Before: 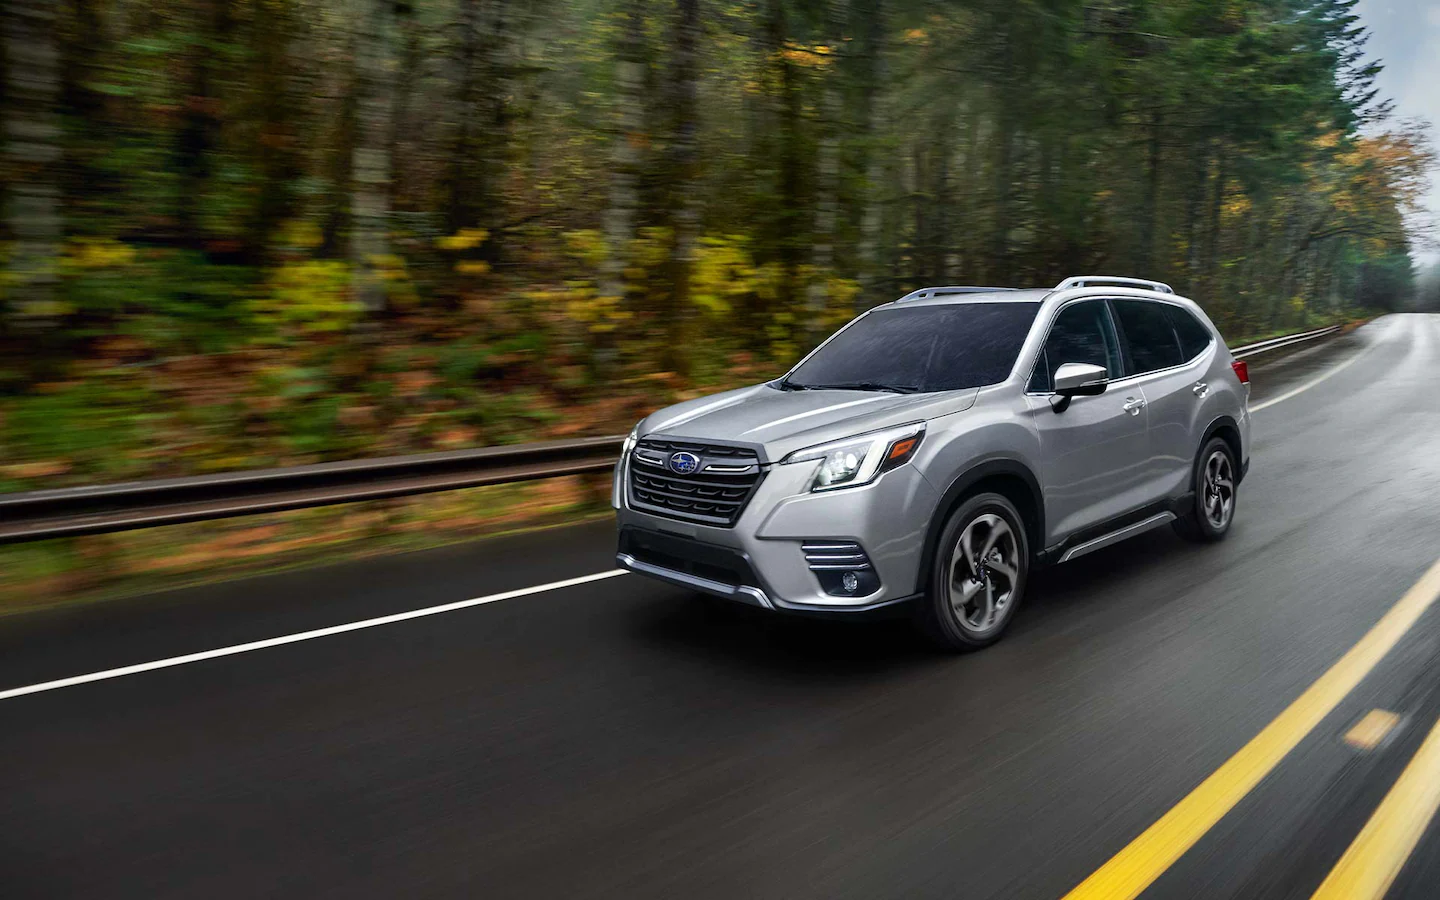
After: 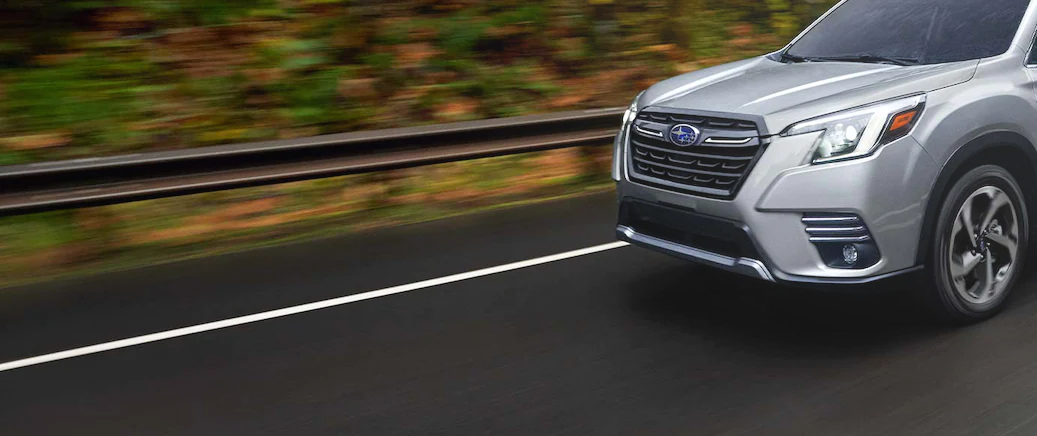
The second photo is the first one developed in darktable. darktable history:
crop: top 36.498%, right 27.964%, bottom 14.995%
bloom: size 40%
